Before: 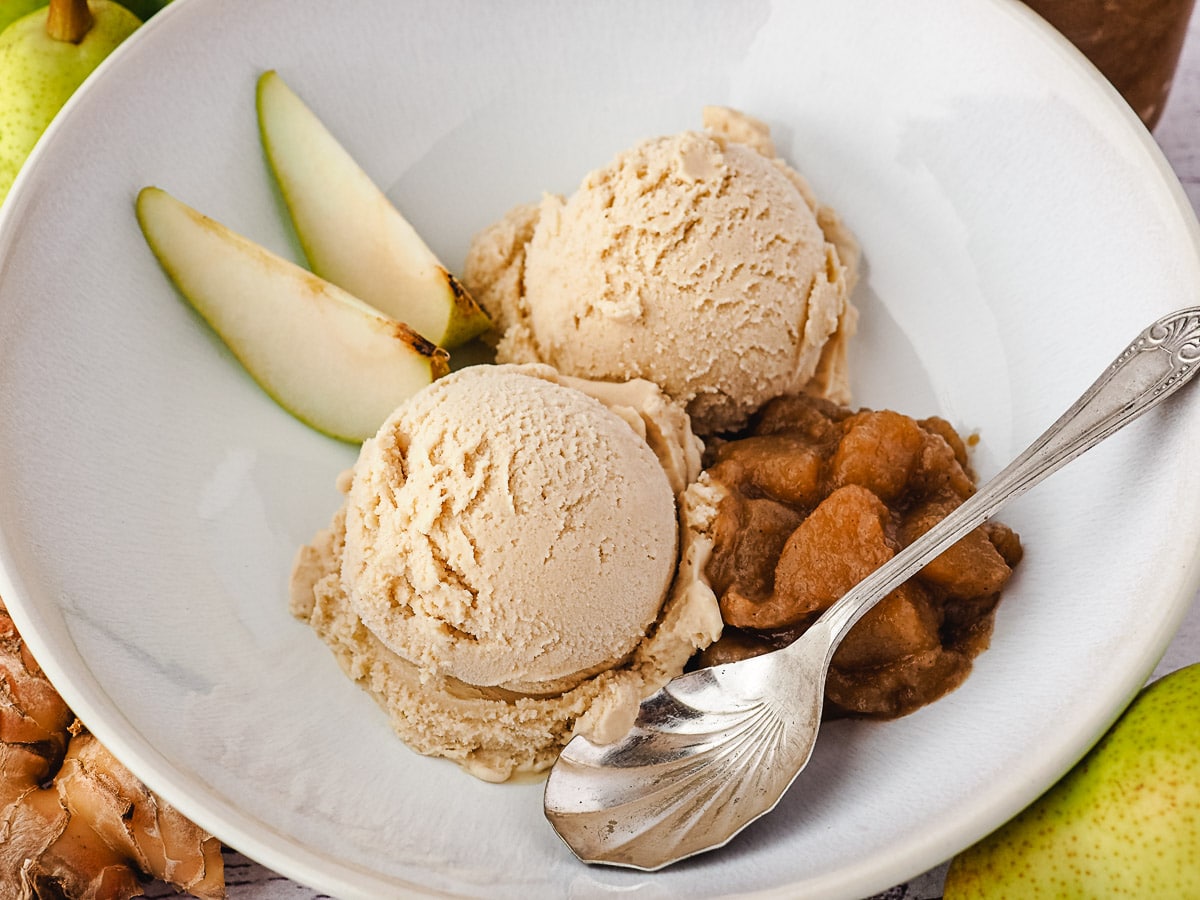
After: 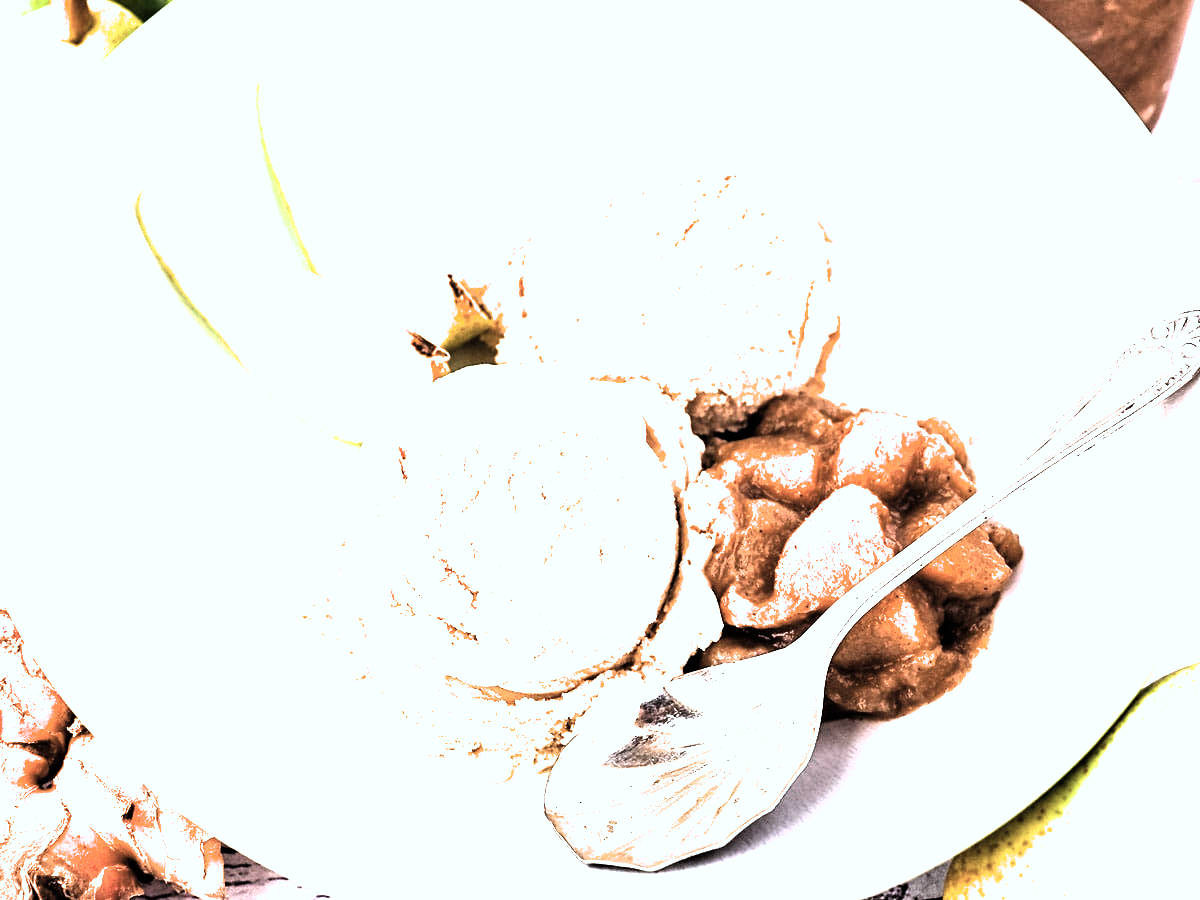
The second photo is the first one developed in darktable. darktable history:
color correction: highlights a* -0.772, highlights b* -8.92
filmic rgb: black relative exposure -8.2 EV, white relative exposure 2.2 EV, threshold 3 EV, hardness 7.11, latitude 85.74%, contrast 1.696, highlights saturation mix -4%, shadows ↔ highlights balance -2.69%, color science v5 (2021), contrast in shadows safe, contrast in highlights safe, enable highlight reconstruction true
exposure: black level correction 0, exposure 1.7 EV, compensate exposure bias true, compensate highlight preservation false
